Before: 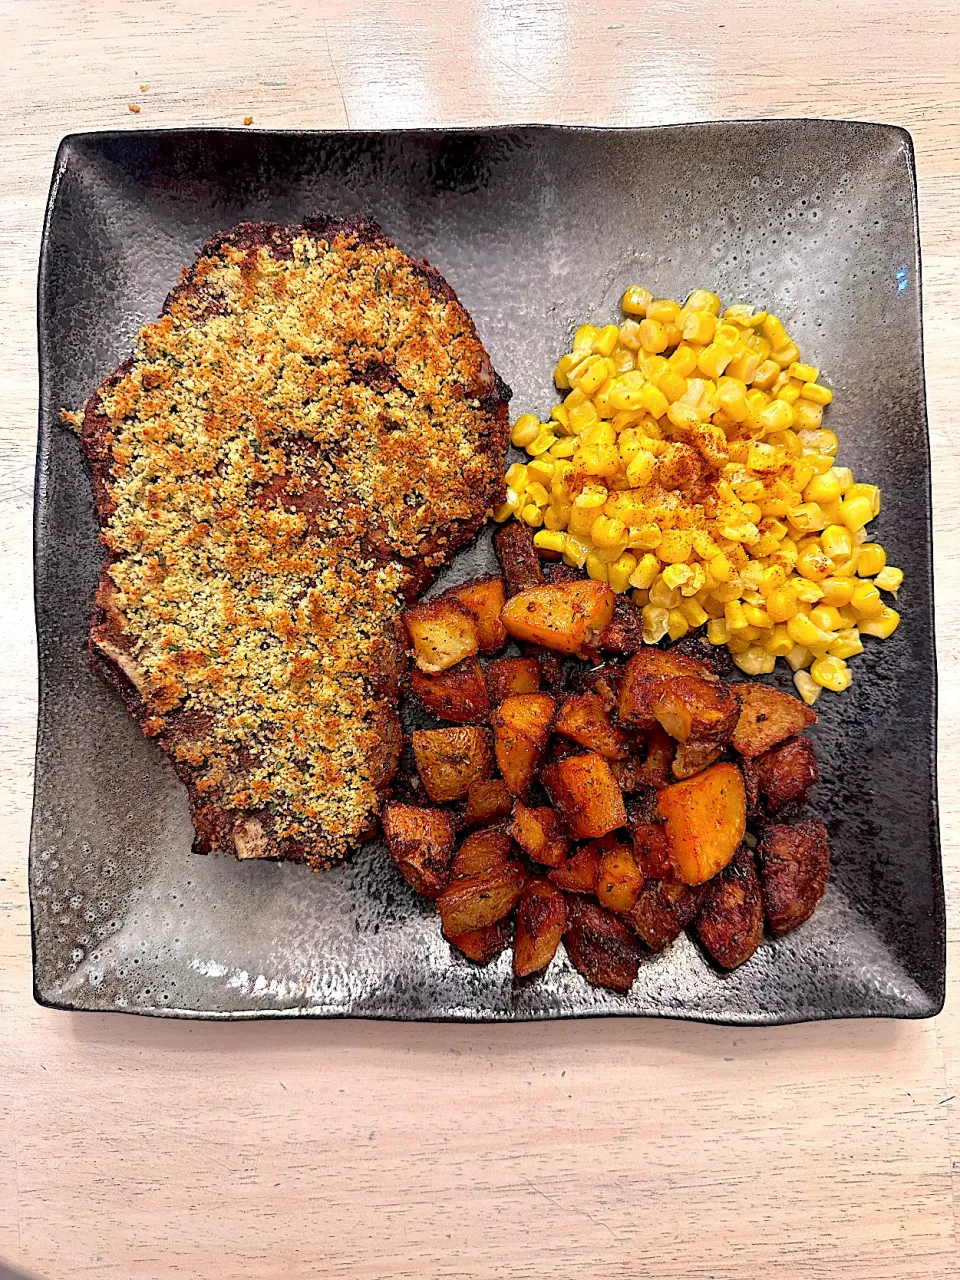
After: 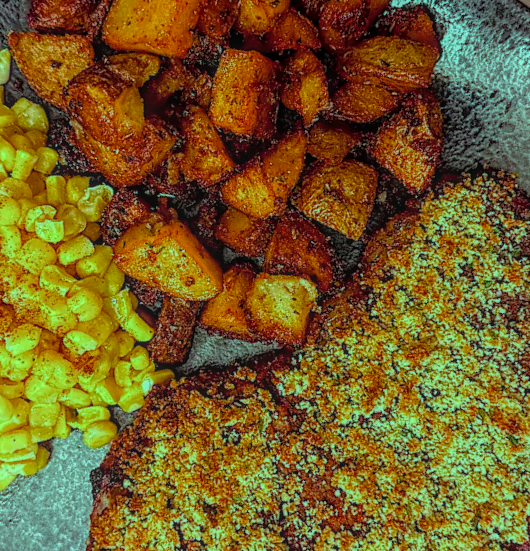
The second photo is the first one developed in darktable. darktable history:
exposure: black level correction 0, exposure -0.719 EV, compensate highlight preservation false
local contrast: highlights 66%, shadows 35%, detail 166%, midtone range 0.2
color balance rgb: shadows lift › chroma 0.686%, shadows lift › hue 113.78°, highlights gain › luminance 19.752%, highlights gain › chroma 13.097%, highlights gain › hue 172.38°, linear chroma grading › global chroma 15.244%, perceptual saturation grading › global saturation 20%, perceptual saturation grading › highlights -49.578%, perceptual saturation grading › shadows 24.707%, global vibrance 9.86%
crop and rotate: angle 147.39°, left 9.22%, top 15.638%, right 4.474%, bottom 17.17%
